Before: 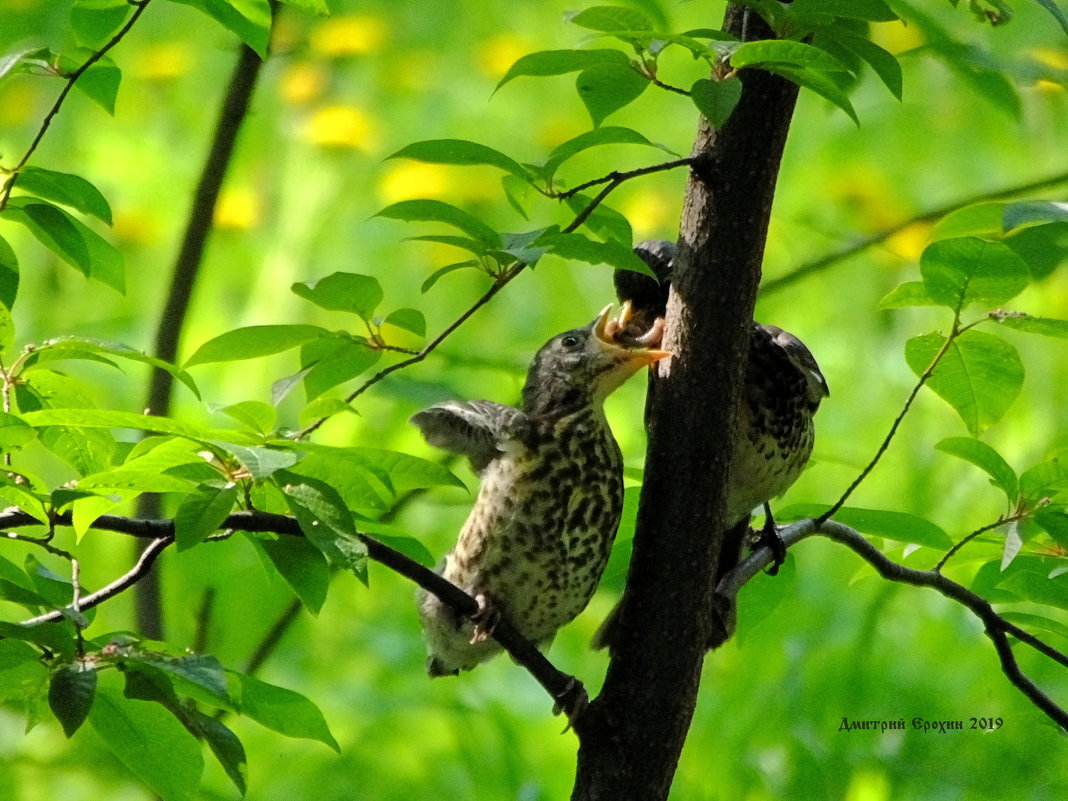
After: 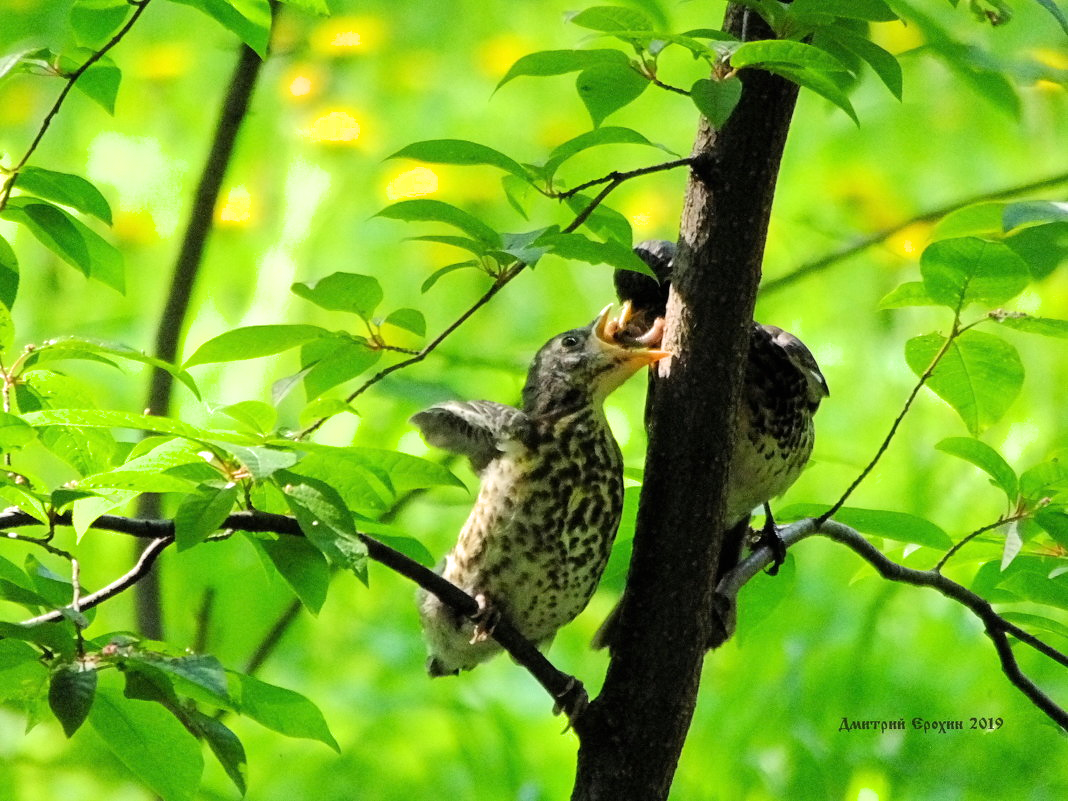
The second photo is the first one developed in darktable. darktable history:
exposure: black level correction 0, exposure 0.69 EV, compensate exposure bias true, compensate highlight preservation false
filmic rgb: black relative exposure -14.17 EV, white relative exposure 3.38 EV, threshold 5.96 EV, hardness 7.81, contrast 0.993, color science v6 (2022), enable highlight reconstruction true
